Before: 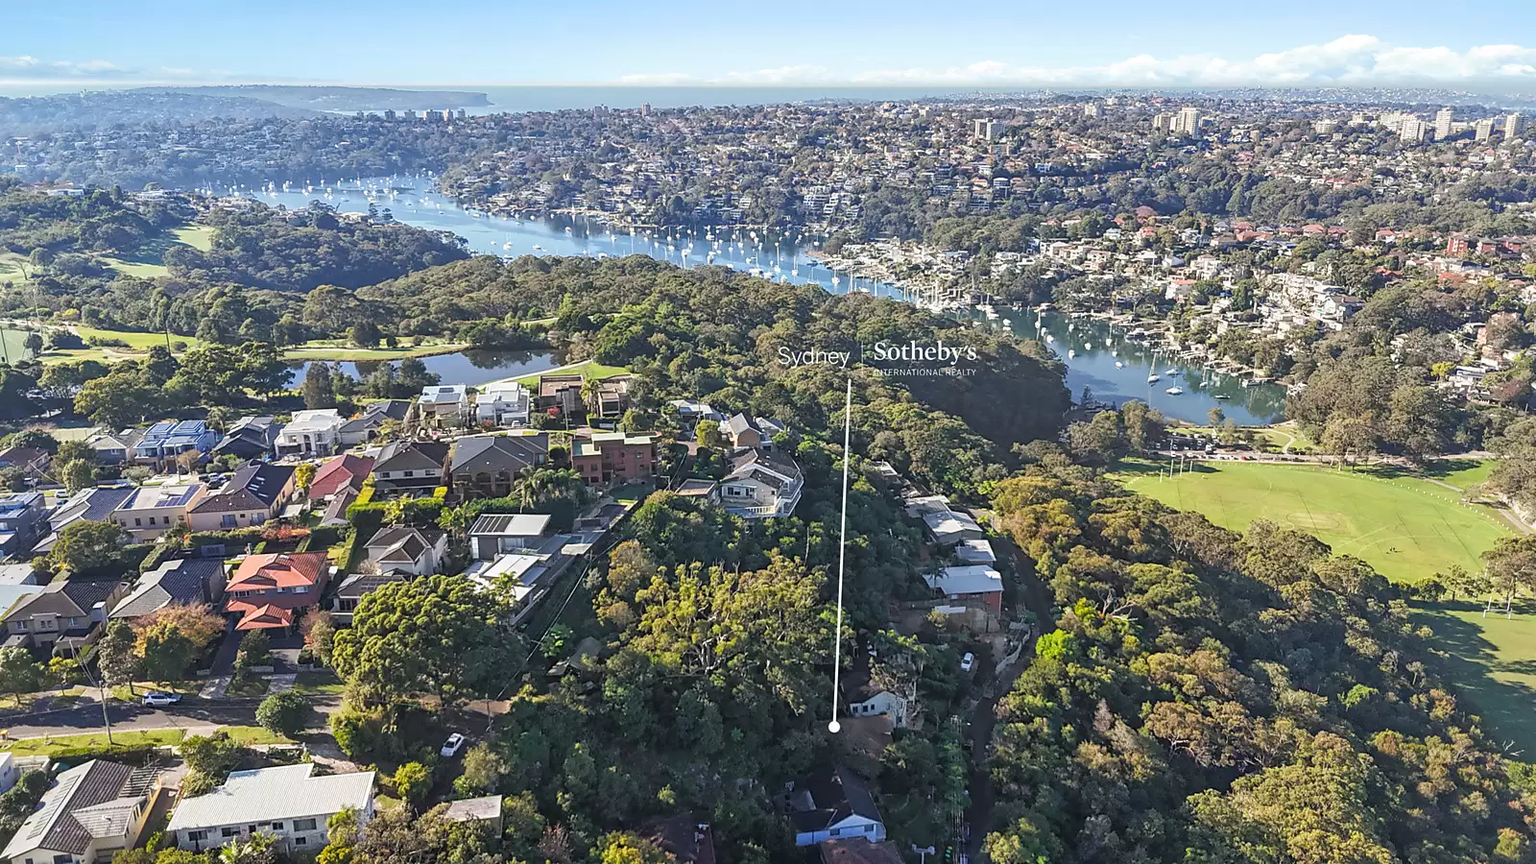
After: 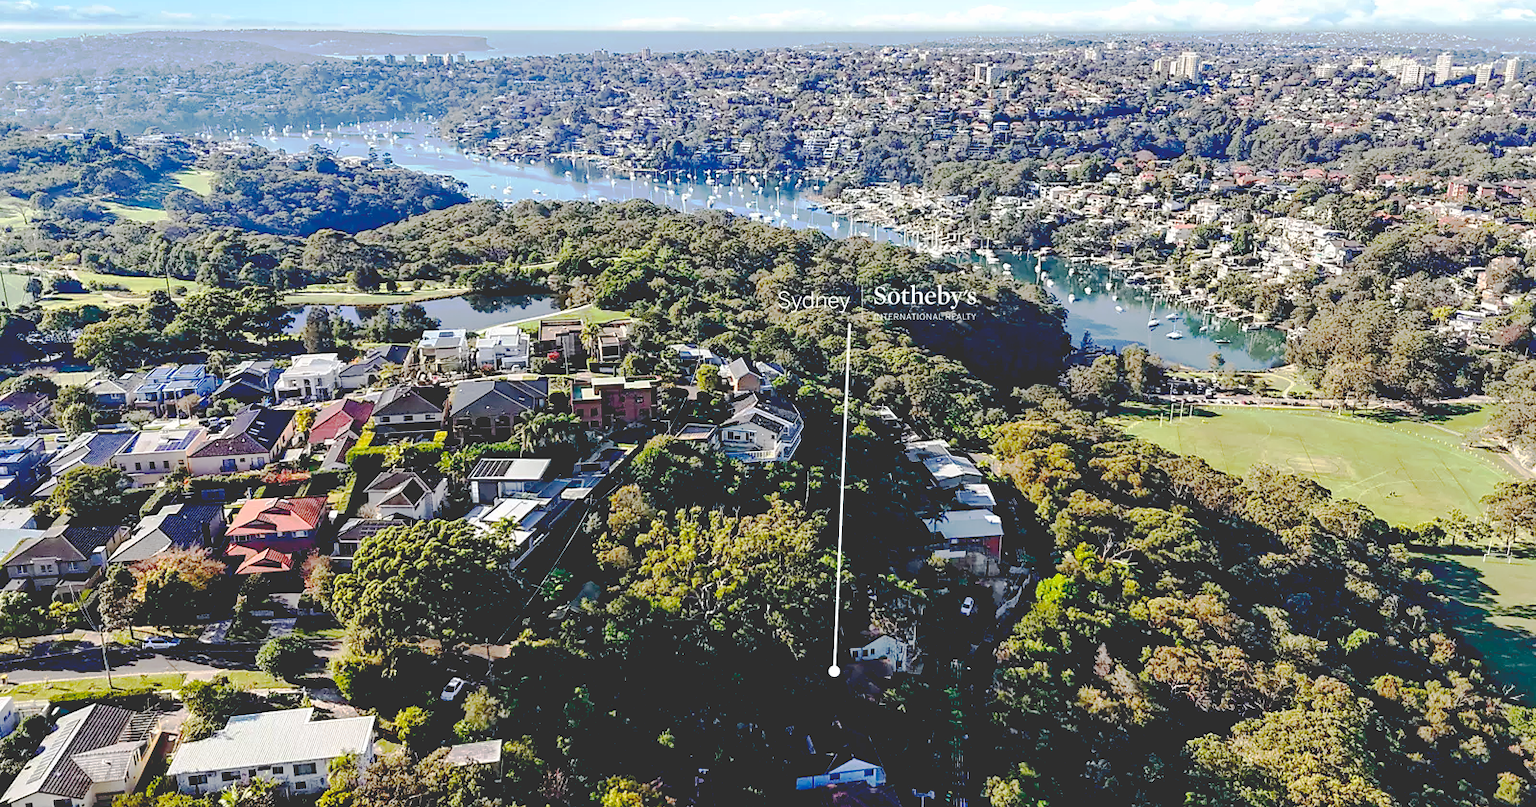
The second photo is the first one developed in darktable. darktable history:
base curve: curves: ch0 [(0.065, 0.026) (0.236, 0.358) (0.53, 0.546) (0.777, 0.841) (0.924, 0.992)], preserve colors none
crop and rotate: top 6.479%
